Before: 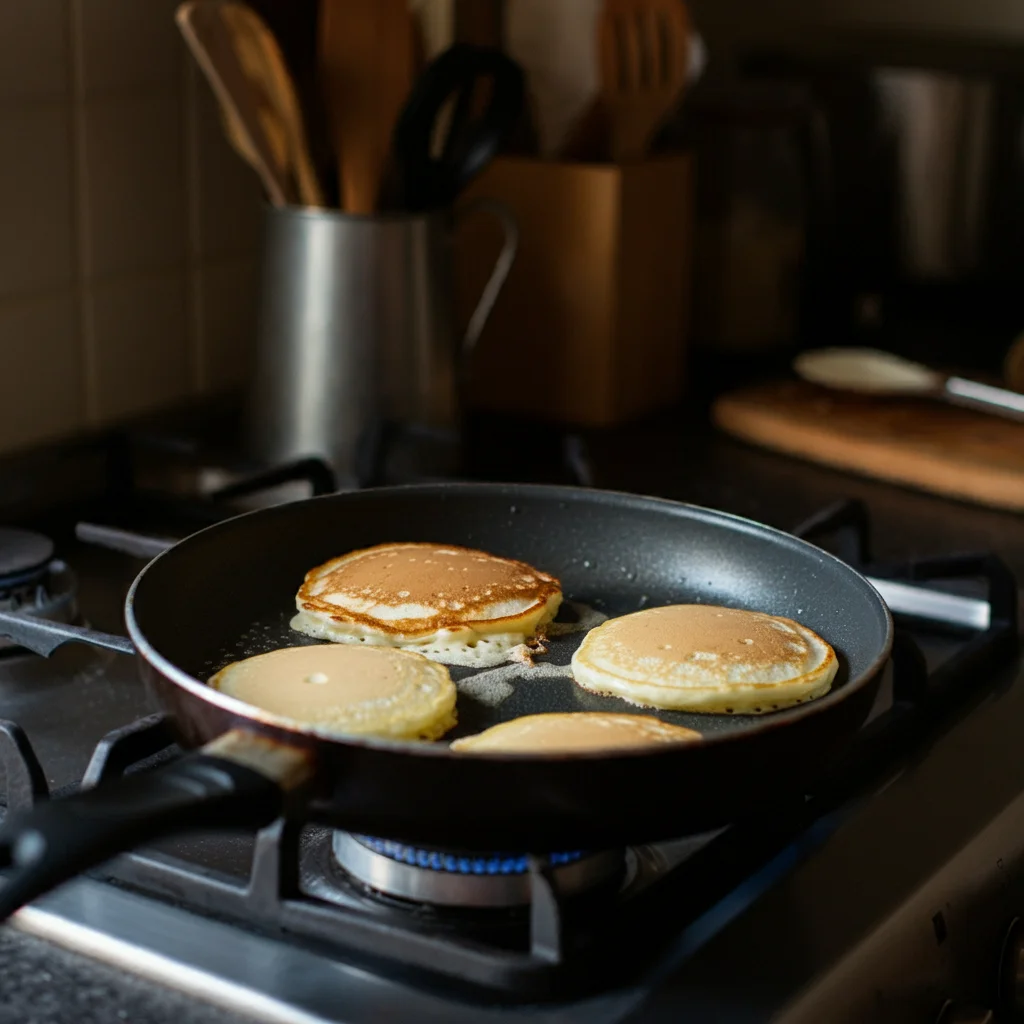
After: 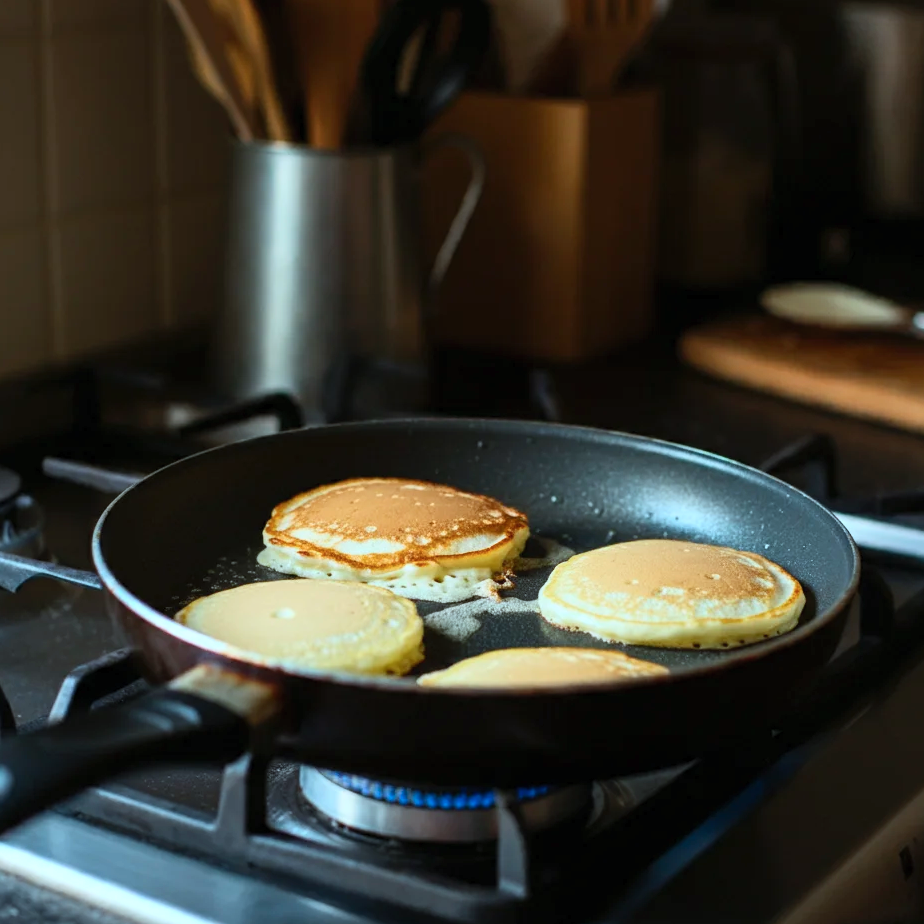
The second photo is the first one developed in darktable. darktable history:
color correction: highlights a* -10.04, highlights b* -10.37
crop: left 3.305%, top 6.436%, right 6.389%, bottom 3.258%
color balance rgb: on, module defaults
contrast brightness saturation: contrast 0.2, brightness 0.16, saturation 0.22
